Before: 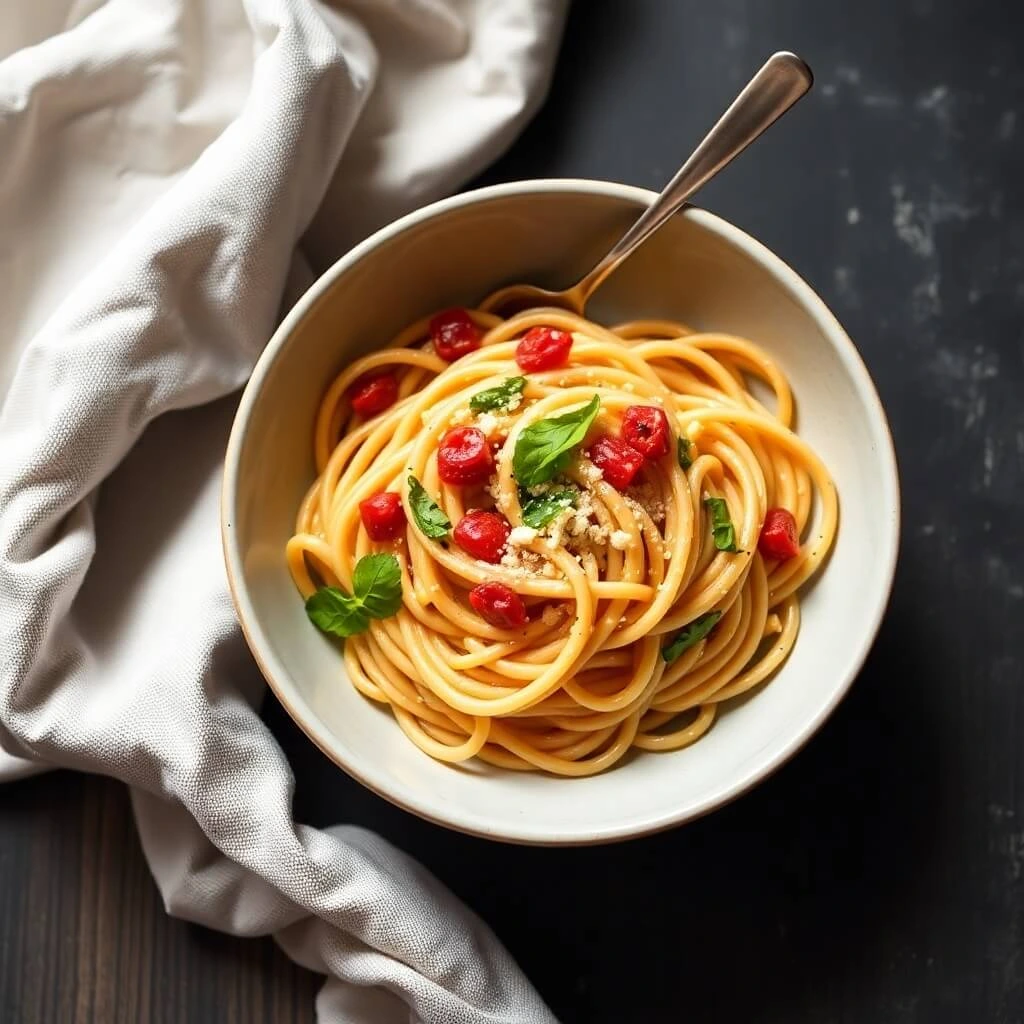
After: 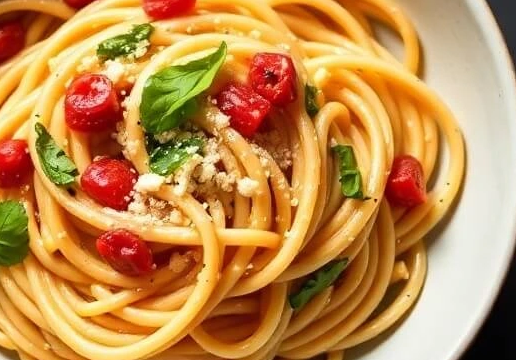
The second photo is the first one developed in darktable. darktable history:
crop: left 36.429%, top 34.475%, right 13.125%, bottom 30.346%
